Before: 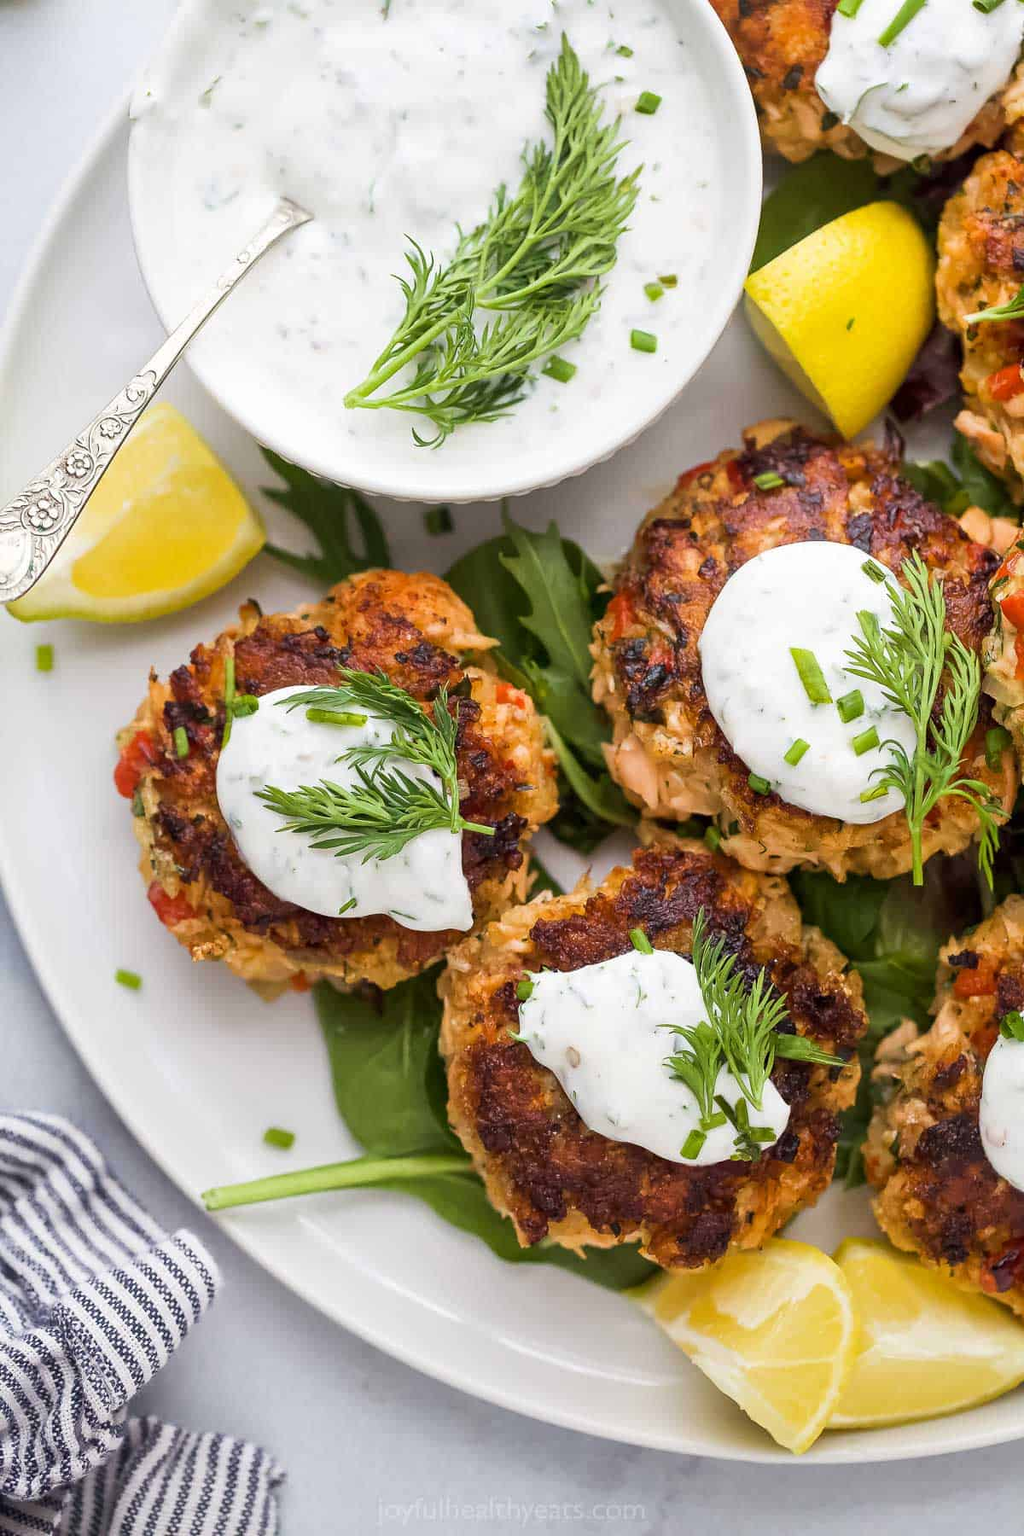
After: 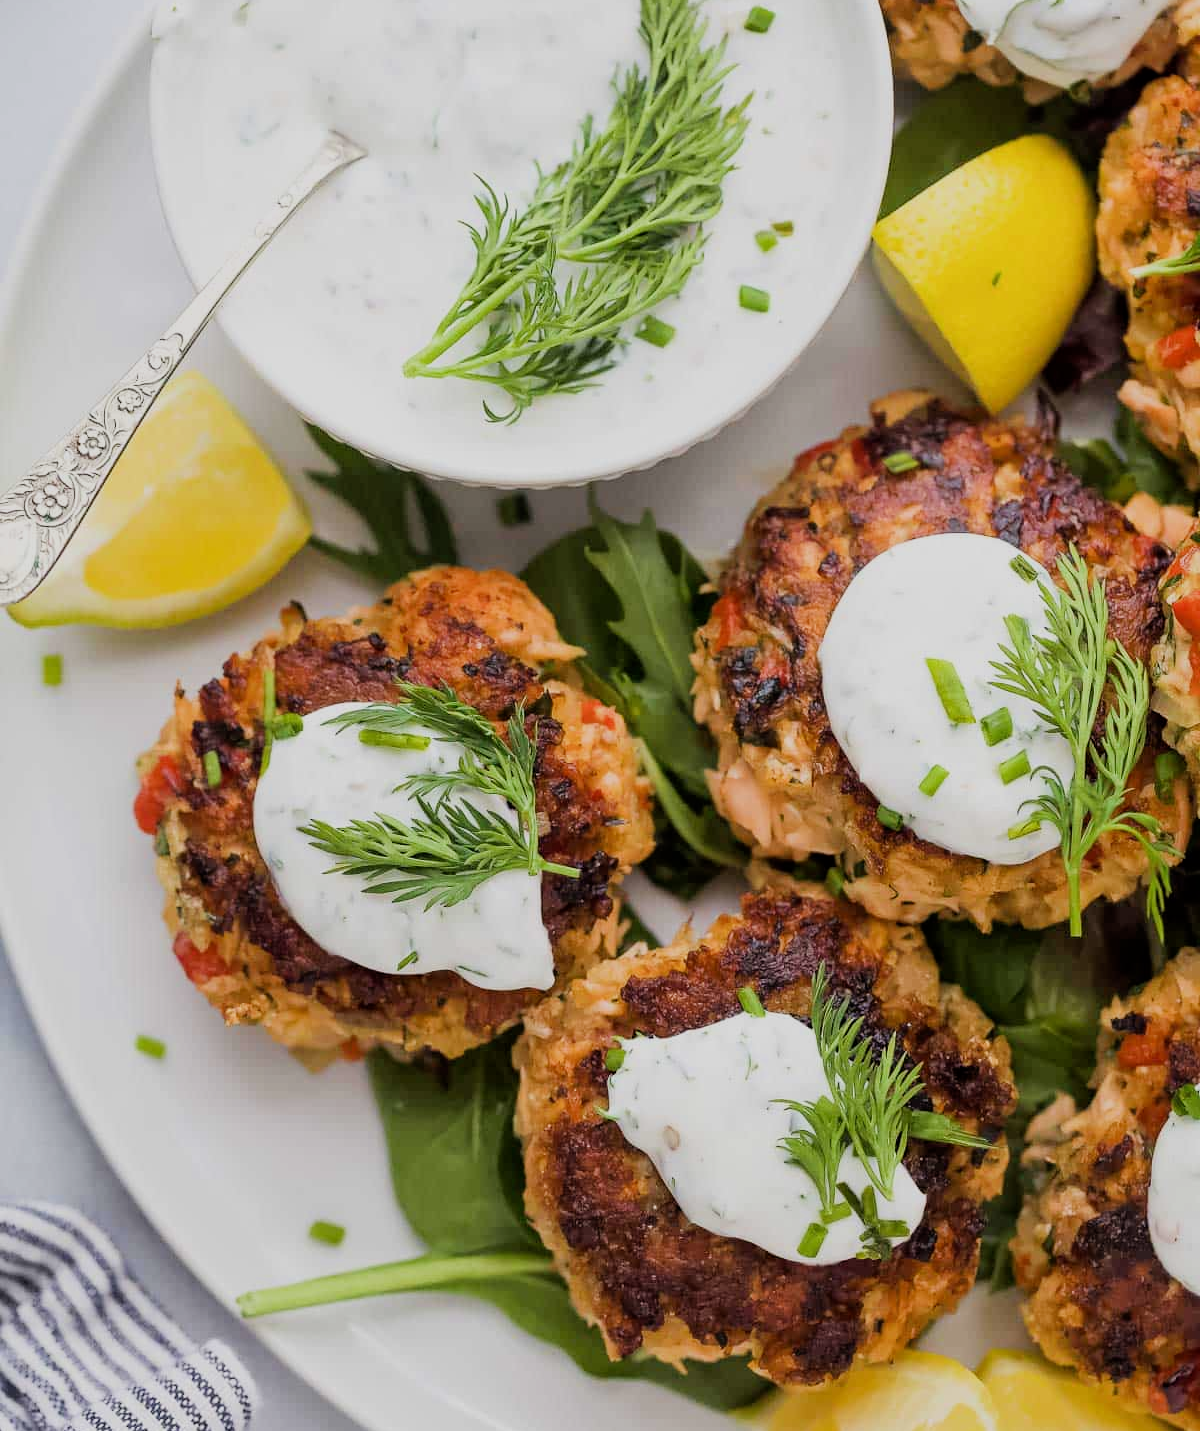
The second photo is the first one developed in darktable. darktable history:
filmic rgb: black relative exposure -8.01 EV, white relative exposure 4.04 EV, hardness 4.21
crop and rotate: top 5.659%, bottom 14.793%
